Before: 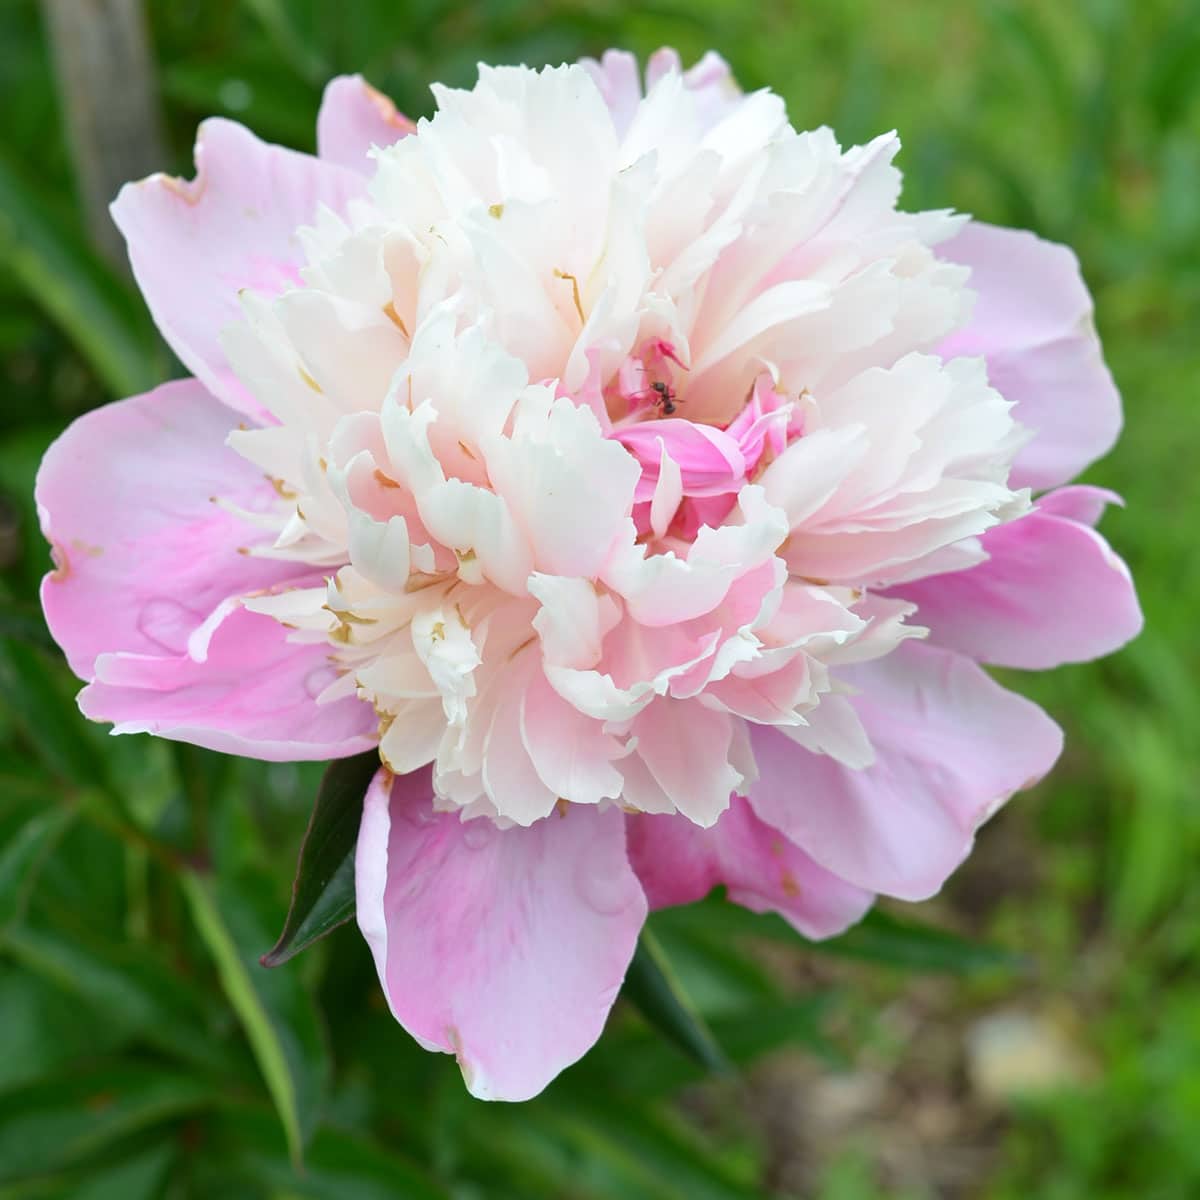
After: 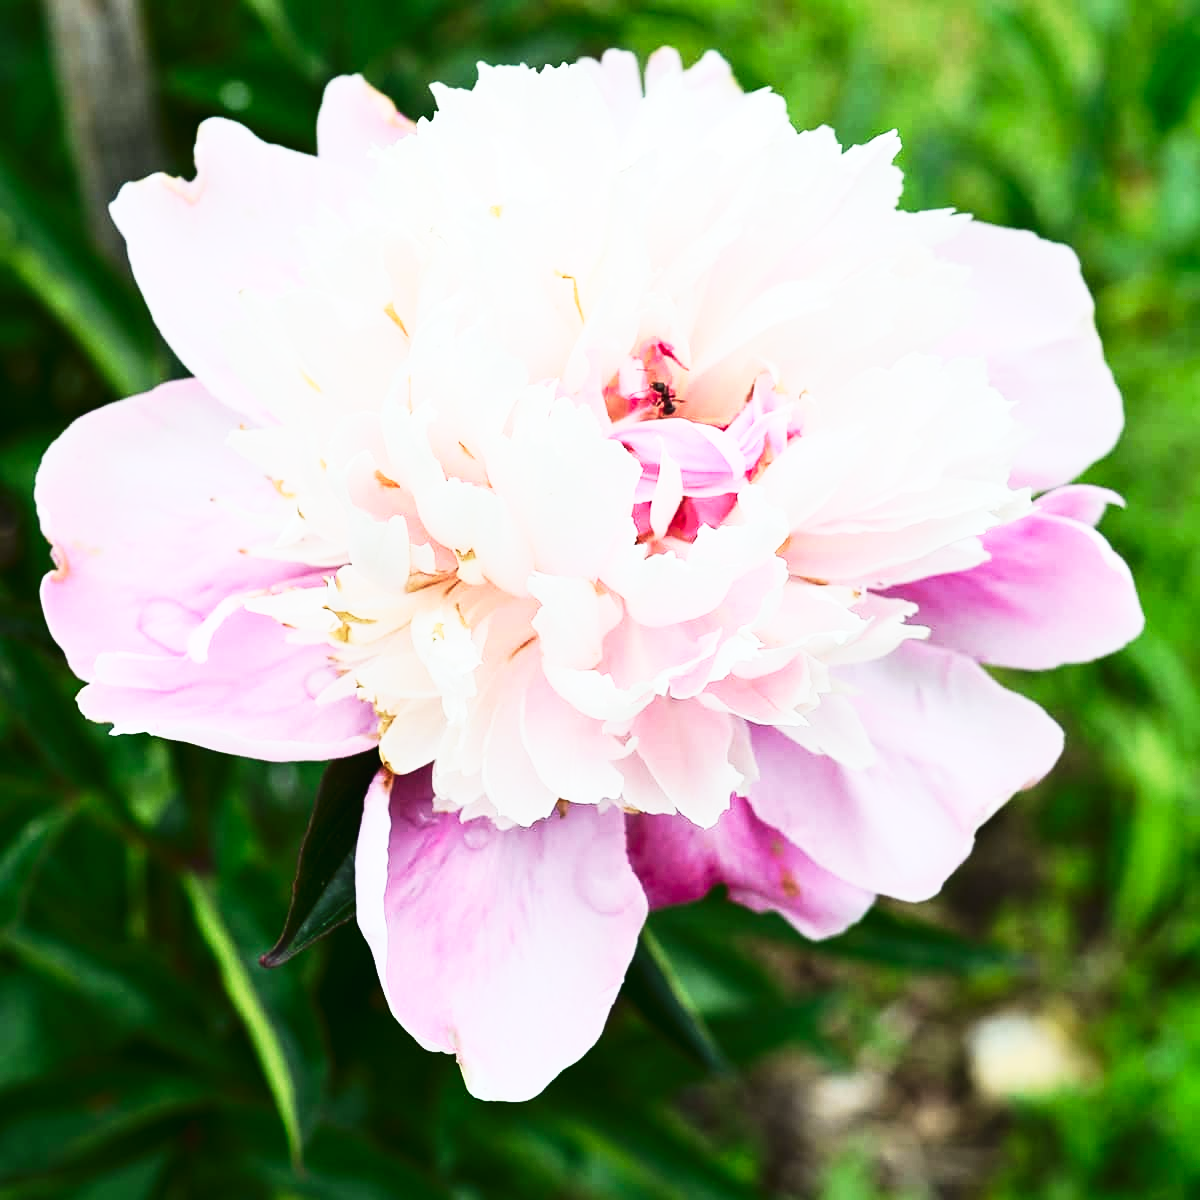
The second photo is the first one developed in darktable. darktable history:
sharpen: amount 0.202
tone curve: curves: ch0 [(0, 0.013) (0.198, 0.175) (0.512, 0.582) (0.625, 0.754) (0.81, 0.934) (1, 1)], preserve colors none
contrast brightness saturation: contrast 0.298
